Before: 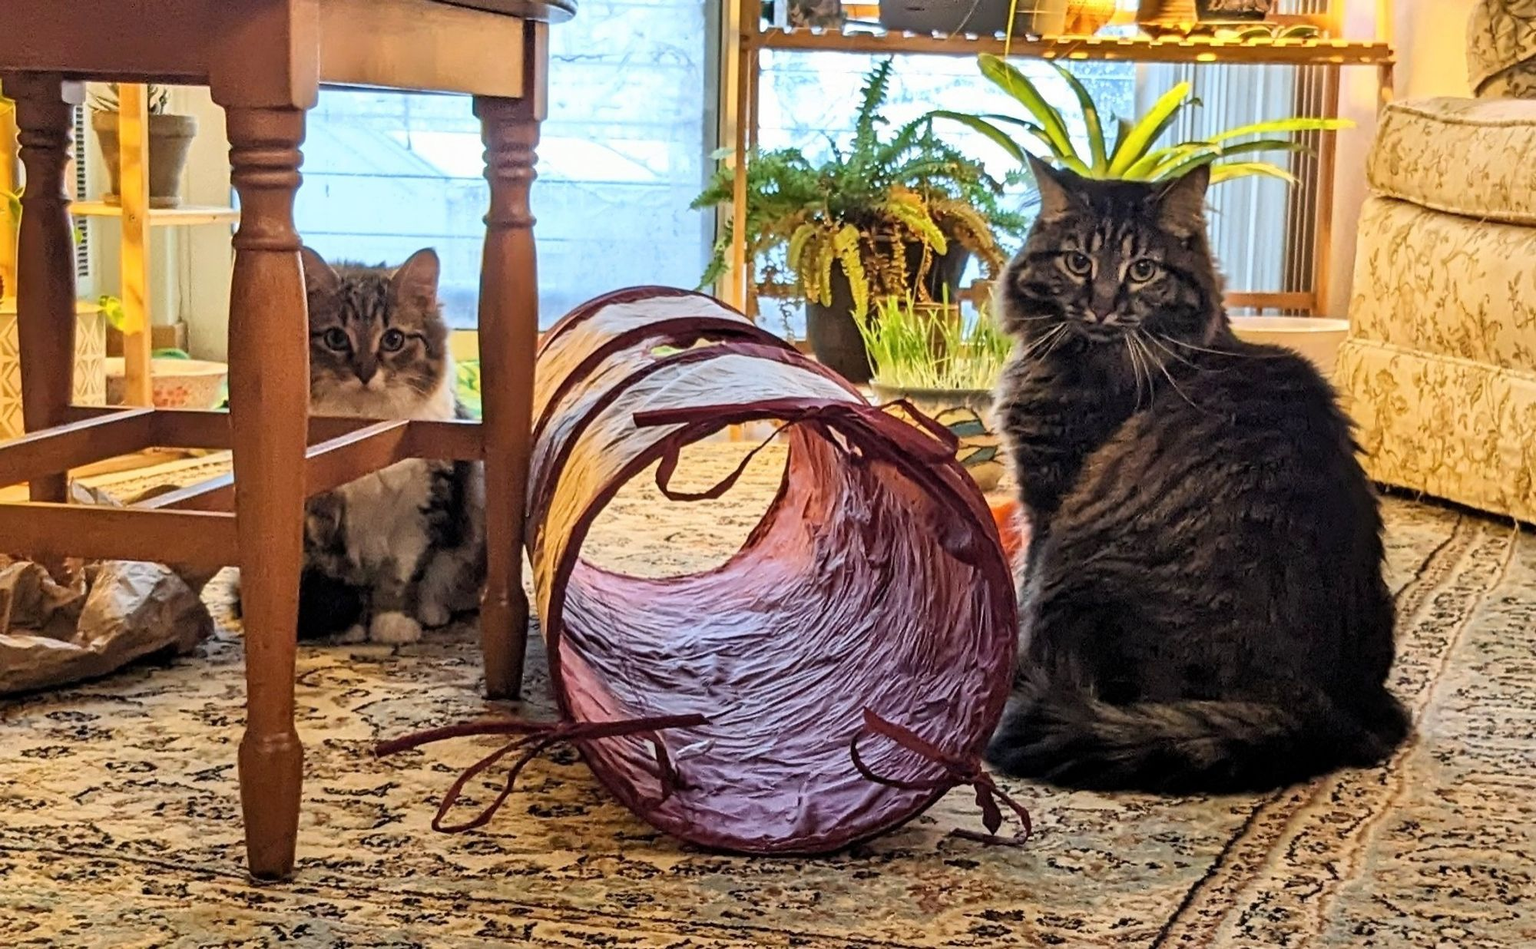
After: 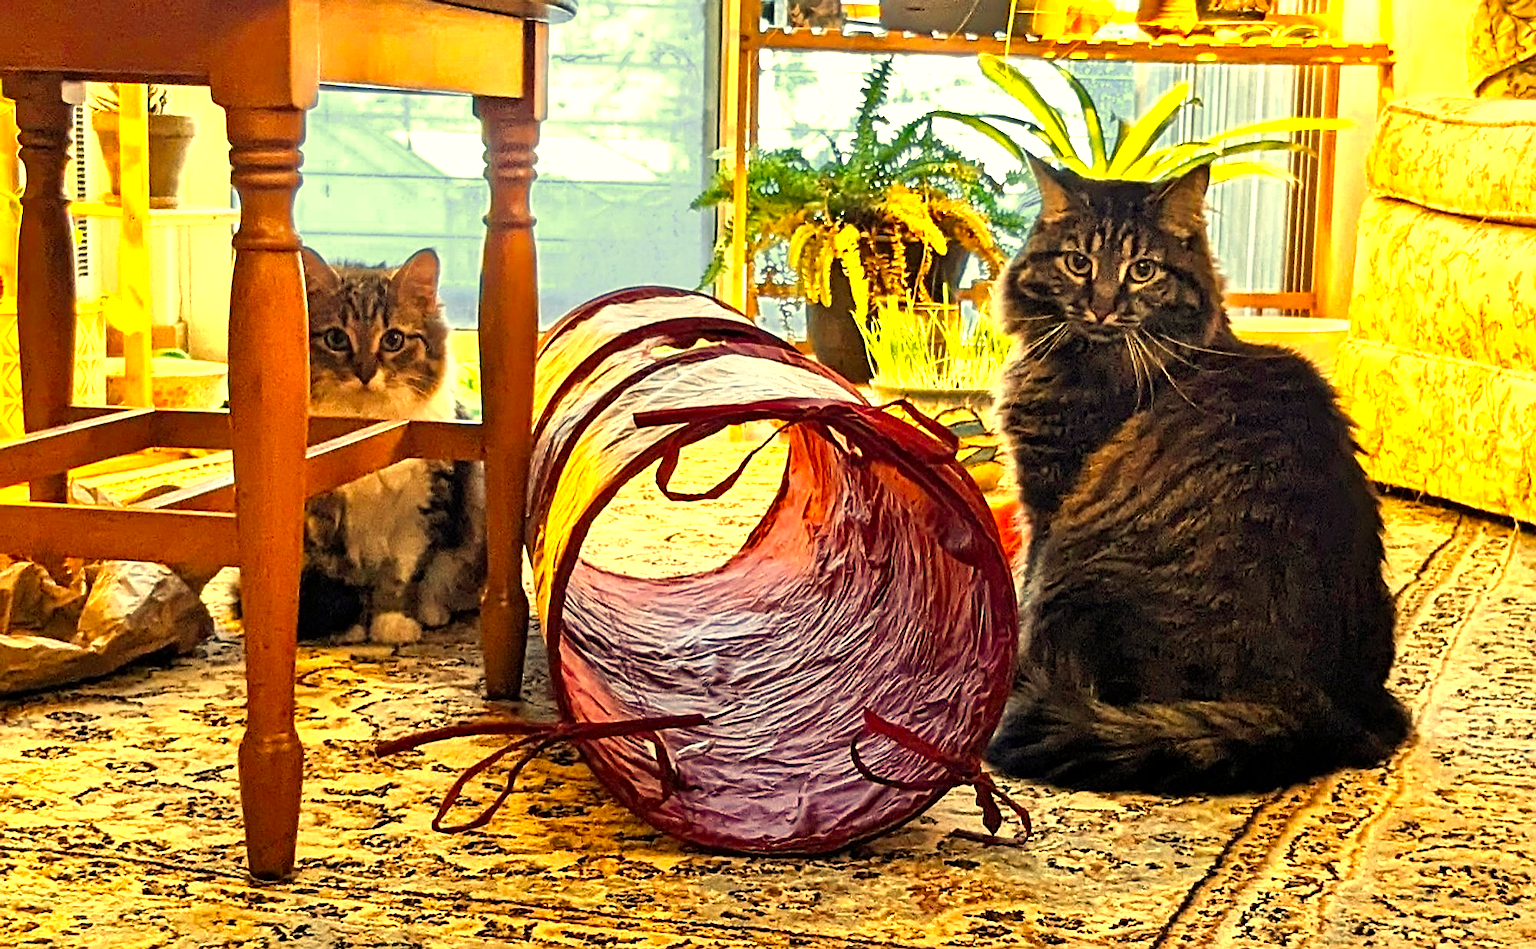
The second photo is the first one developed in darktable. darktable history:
color balance: output saturation 120%
white balance: red 1.08, blue 0.791
exposure: exposure 0.3 EV, compensate highlight preservation false
color zones: curves: ch0 [(0.004, 0.305) (0.261, 0.623) (0.389, 0.399) (0.708, 0.571) (0.947, 0.34)]; ch1 [(0.025, 0.645) (0.229, 0.584) (0.326, 0.551) (0.484, 0.262) (0.757, 0.643)]
sharpen: on, module defaults
